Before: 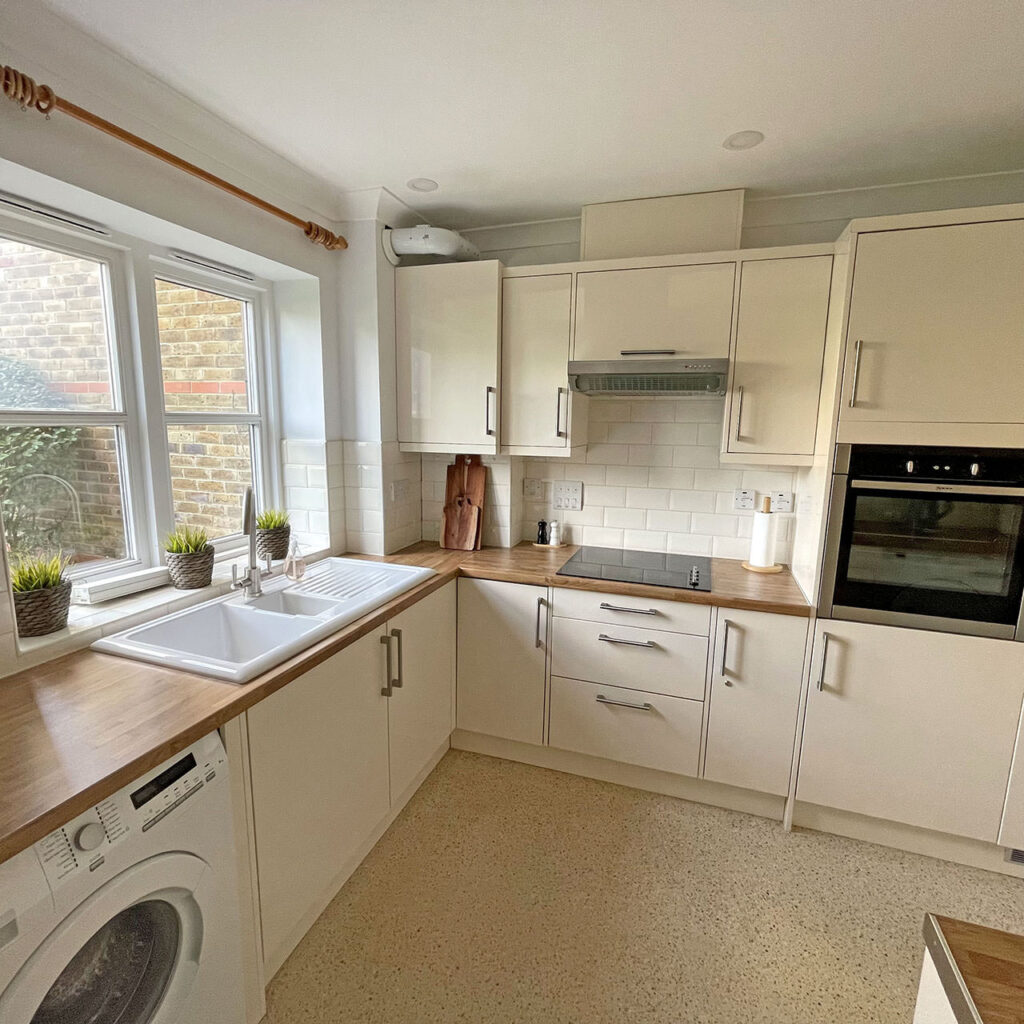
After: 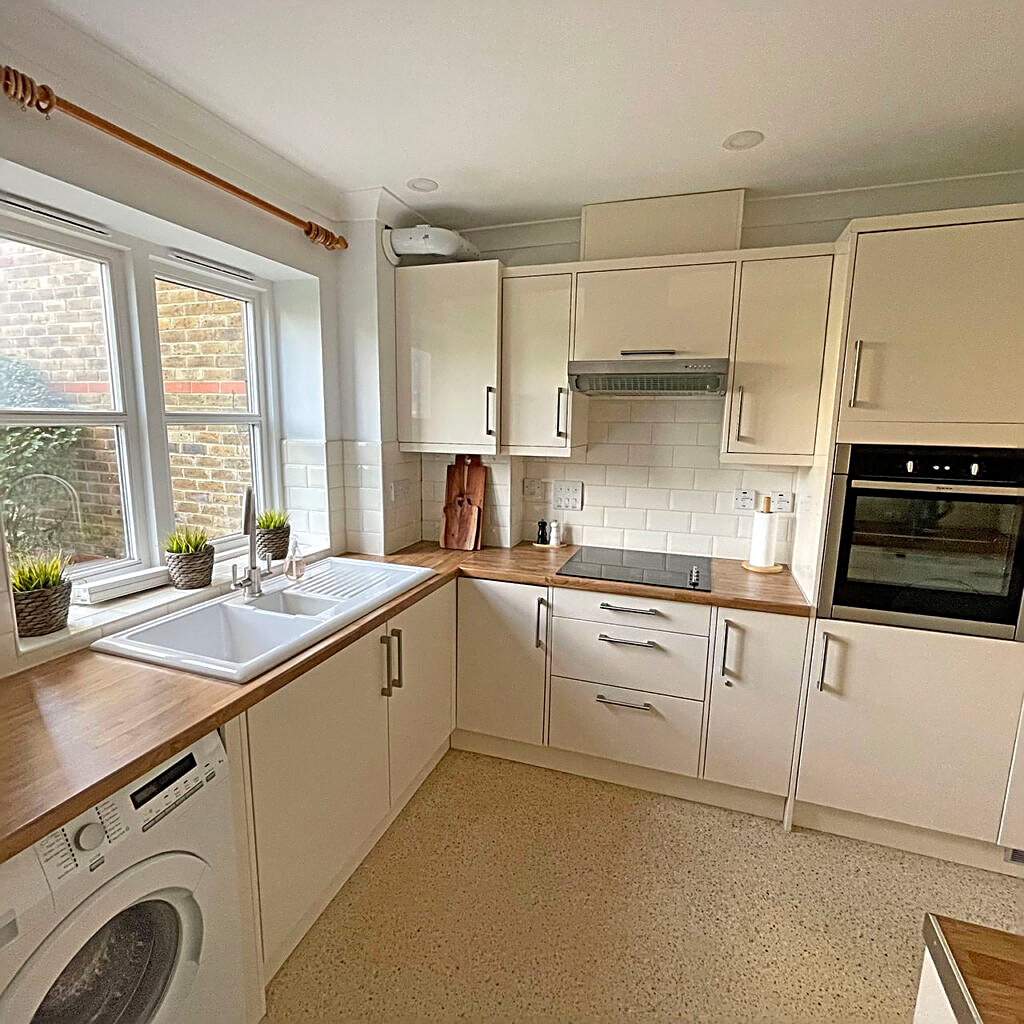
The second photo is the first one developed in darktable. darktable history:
sharpen: radius 2.677, amount 0.654
